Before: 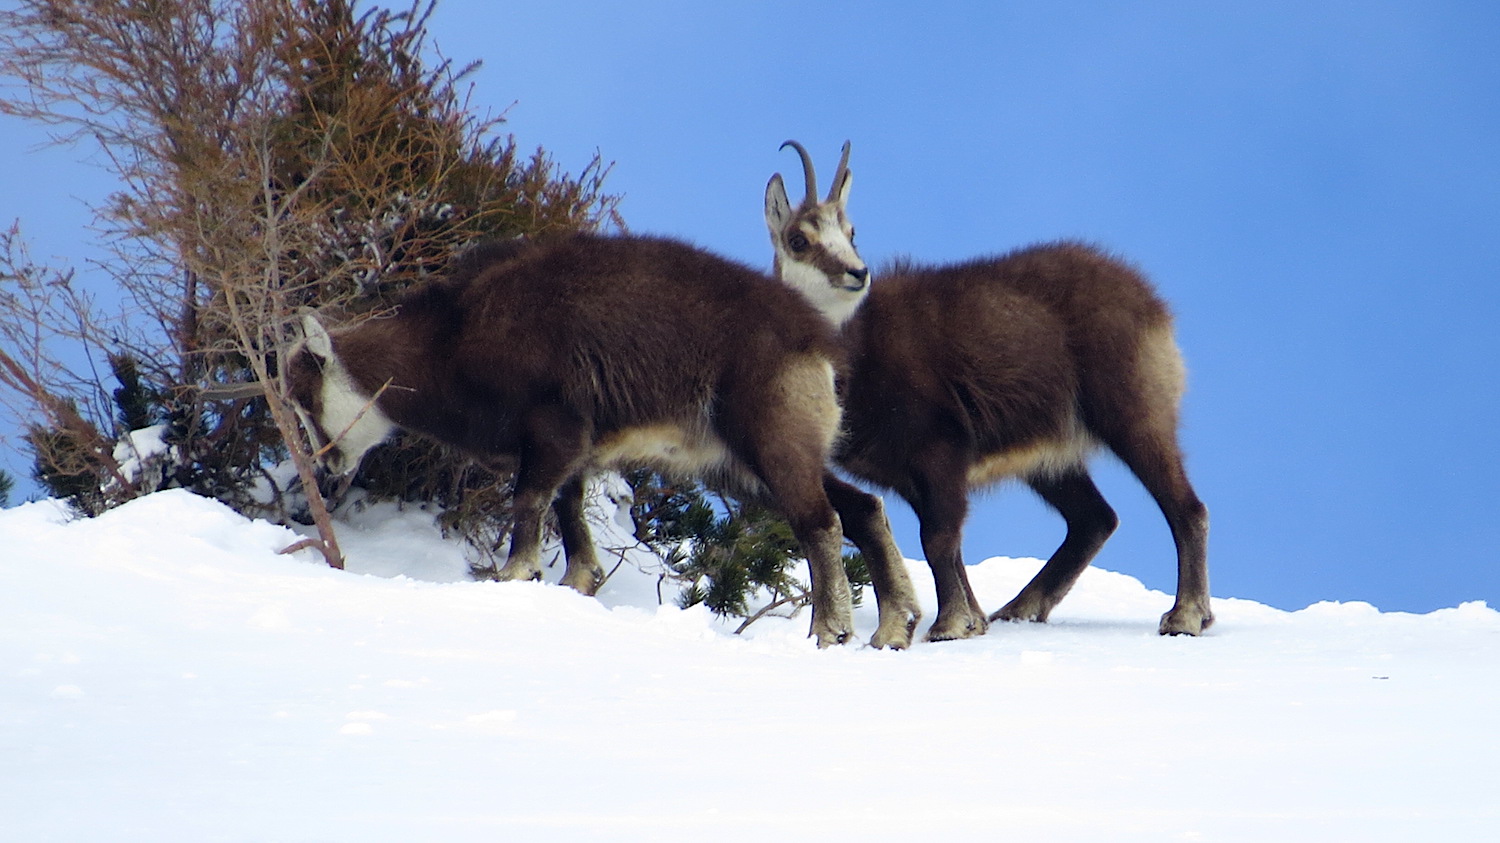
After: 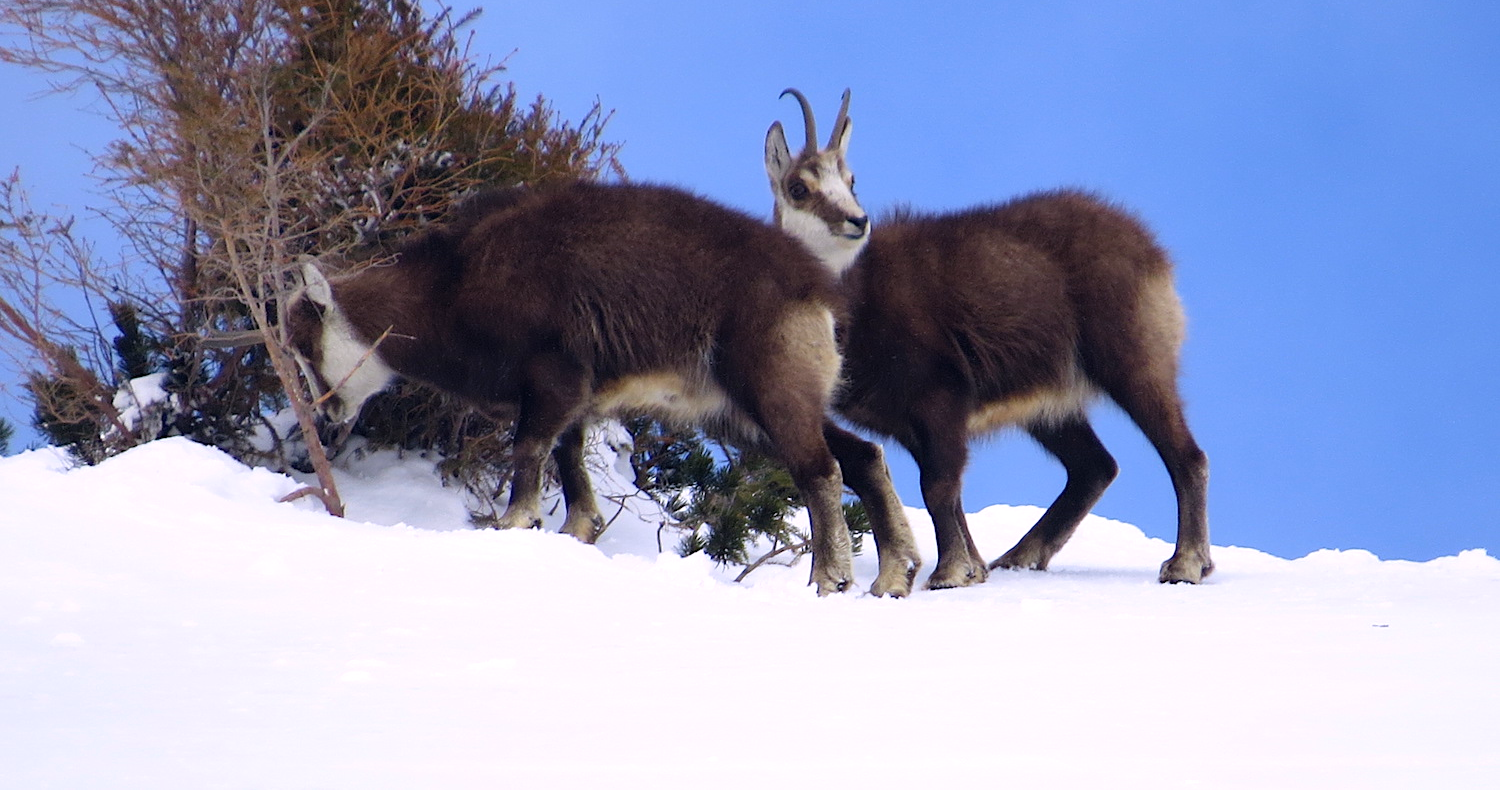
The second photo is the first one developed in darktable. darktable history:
white balance: red 1.05, blue 1.072
crop and rotate: top 6.25%
